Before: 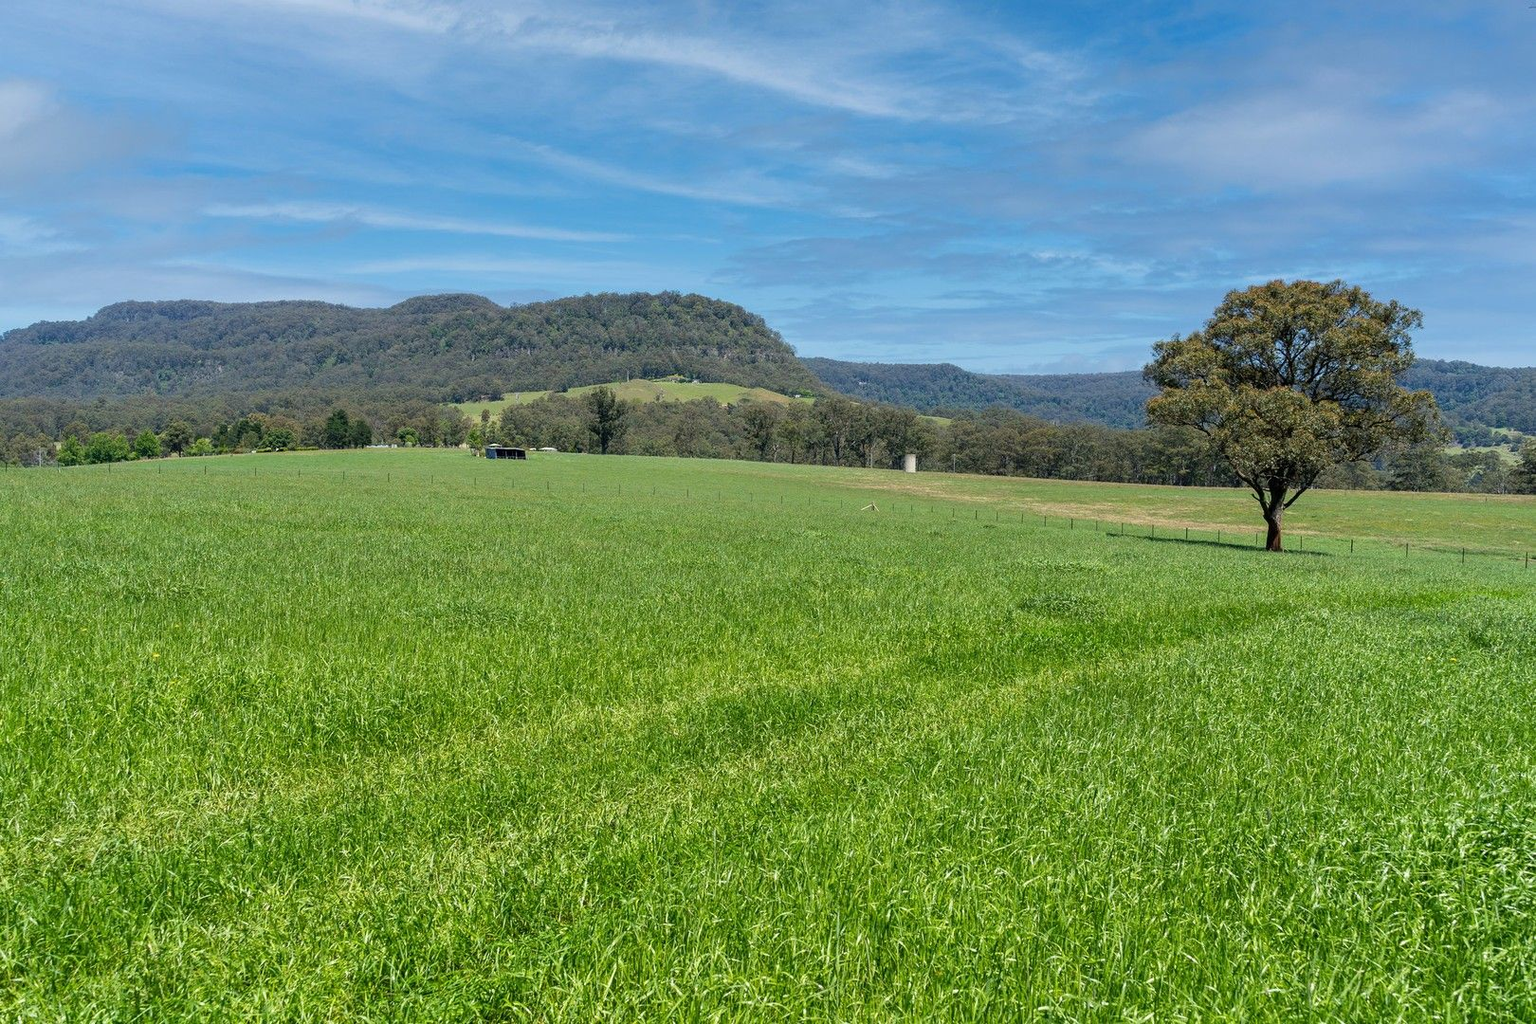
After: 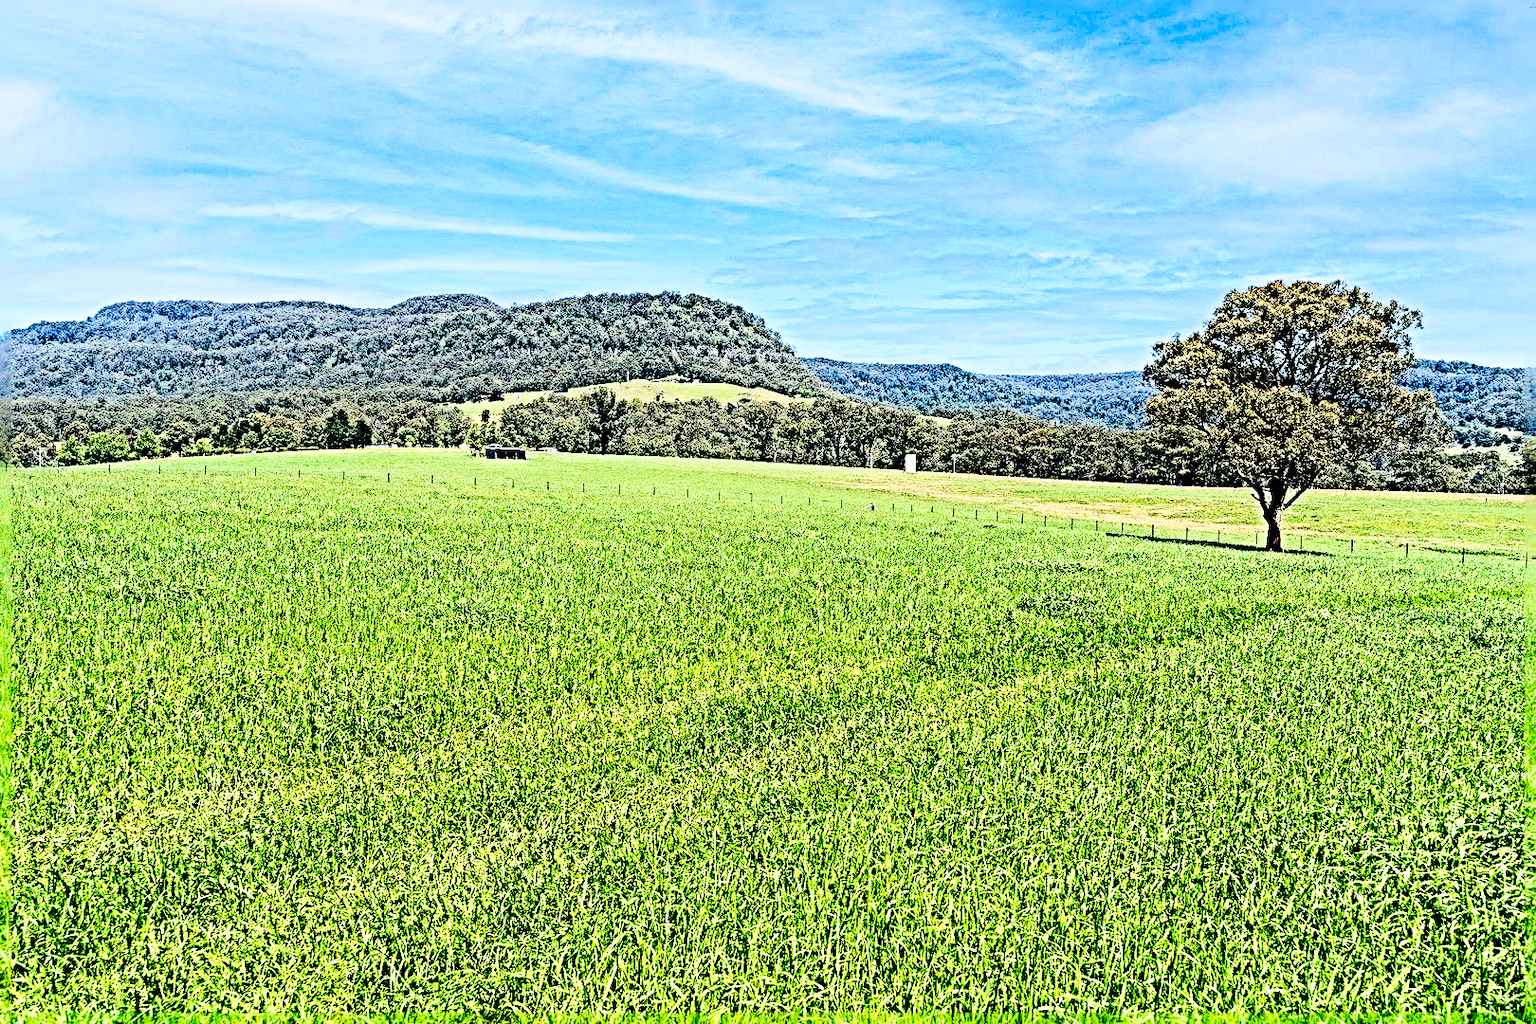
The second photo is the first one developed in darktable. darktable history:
contrast brightness saturation: contrast 0.32, brightness -0.08, saturation 0.17
sharpen: radius 6.3, amount 1.8, threshold 0
tone curve: curves: ch0 [(0, 0) (0.003, 0.016) (0.011, 0.016) (0.025, 0.016) (0.044, 0.017) (0.069, 0.026) (0.1, 0.044) (0.136, 0.074) (0.177, 0.121) (0.224, 0.183) (0.277, 0.248) (0.335, 0.326) (0.399, 0.413) (0.468, 0.511) (0.543, 0.612) (0.623, 0.717) (0.709, 0.818) (0.801, 0.911) (0.898, 0.979) (1, 1)], preserve colors none
rgb levels: levels [[0.027, 0.429, 0.996], [0, 0.5, 1], [0, 0.5, 1]]
tone equalizer: -8 EV 0.001 EV, -7 EV -0.002 EV, -6 EV 0.002 EV, -5 EV -0.03 EV, -4 EV -0.116 EV, -3 EV -0.169 EV, -2 EV 0.24 EV, -1 EV 0.702 EV, +0 EV 0.493 EV
filmic rgb: black relative exposure -6.15 EV, white relative exposure 6.96 EV, hardness 2.23, color science v6 (2022)
